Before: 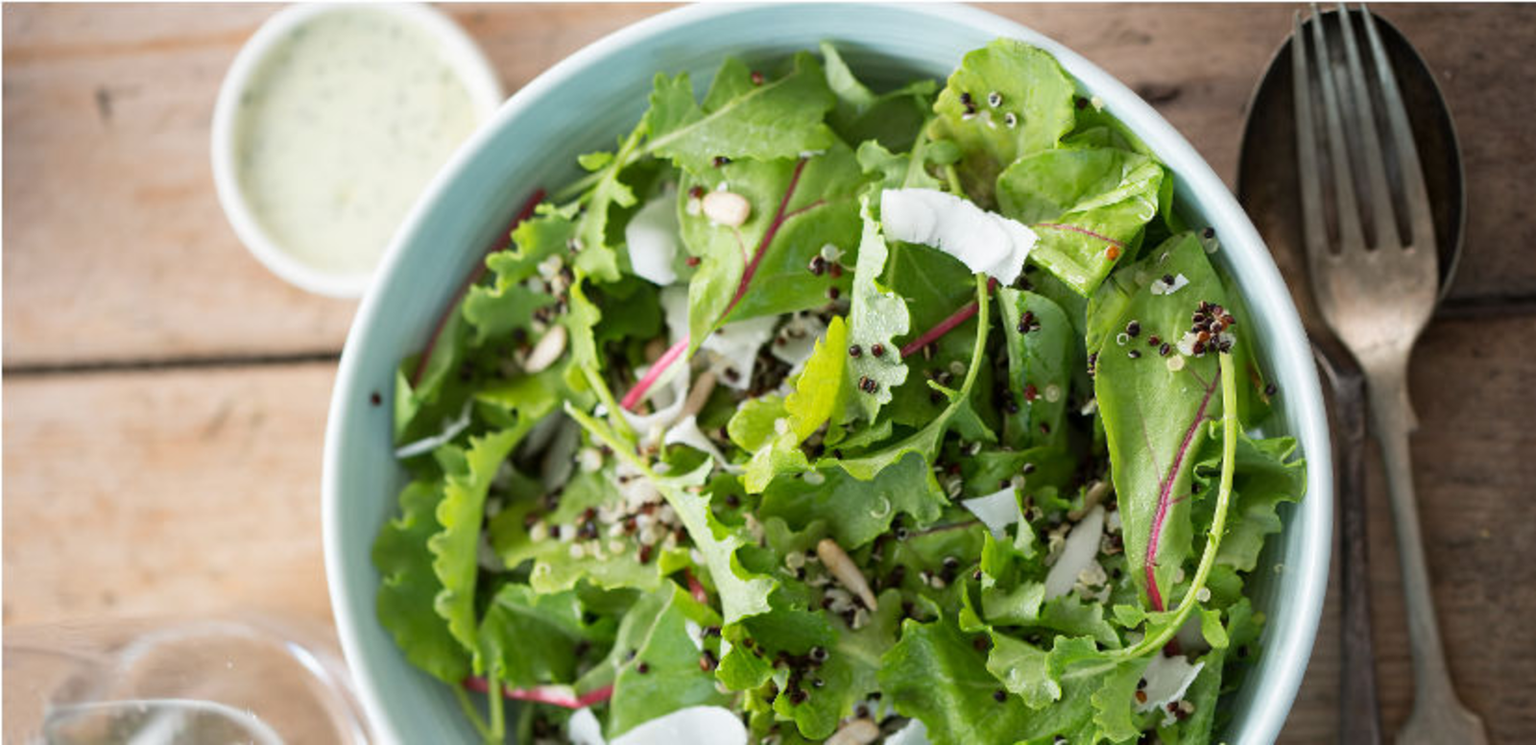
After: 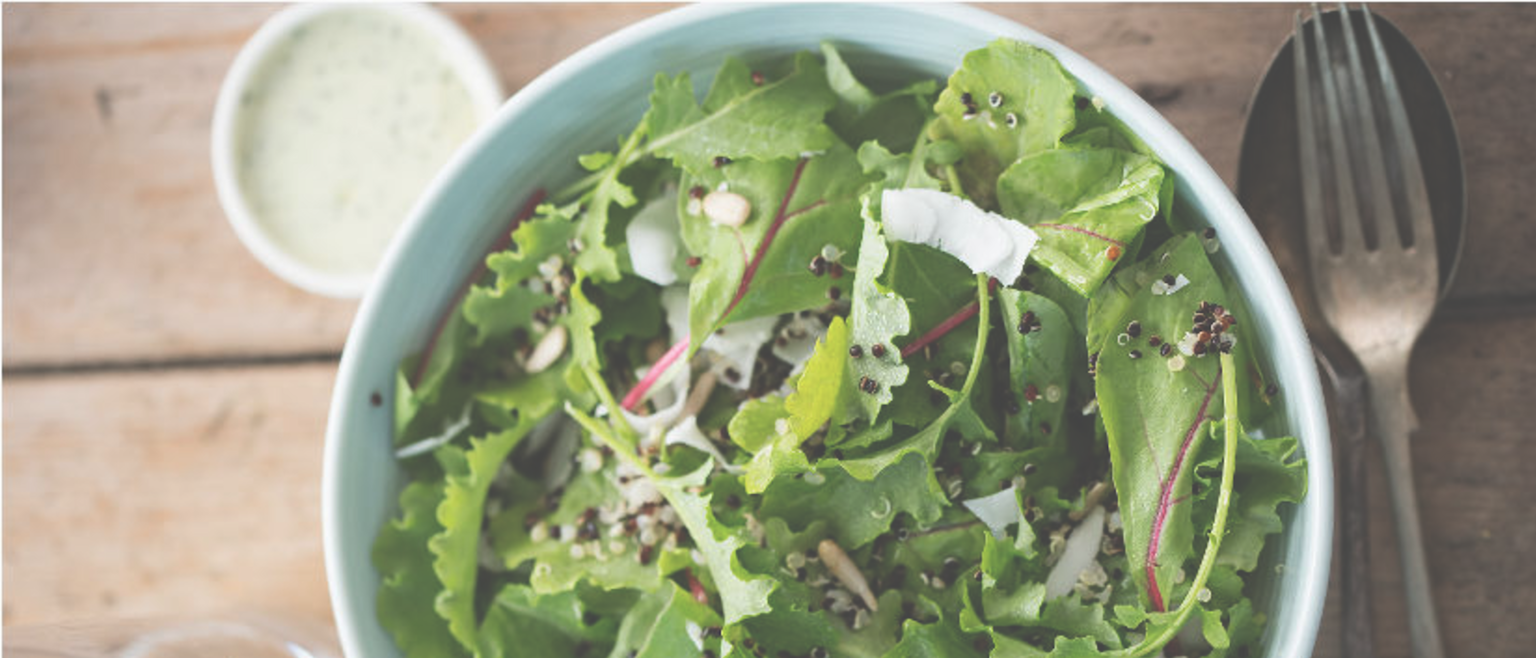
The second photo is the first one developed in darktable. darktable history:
crop and rotate: top 0%, bottom 11.49%
color zones: curves: ch0 [(0, 0.613) (0.01, 0.613) (0.245, 0.448) (0.498, 0.529) (0.642, 0.665) (0.879, 0.777) (0.99, 0.613)]; ch1 [(0, 0) (0.143, 0) (0.286, 0) (0.429, 0) (0.571, 0) (0.714, 0) (0.857, 0)], mix -93.41%
exposure: black level correction -0.062, exposure -0.05 EV, compensate highlight preservation false
